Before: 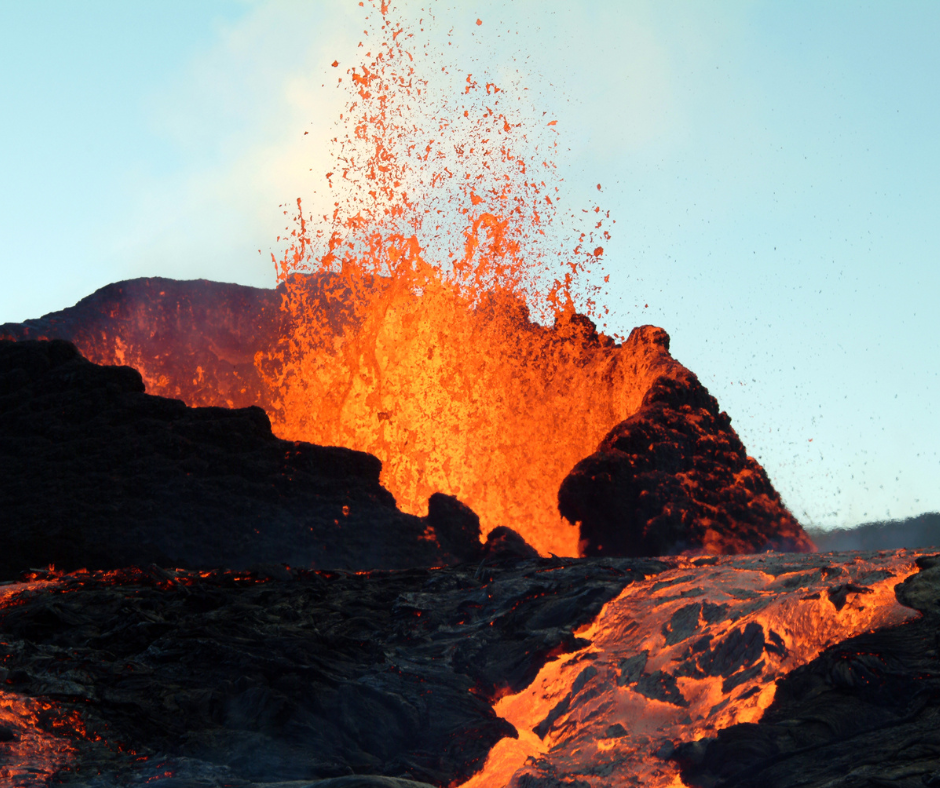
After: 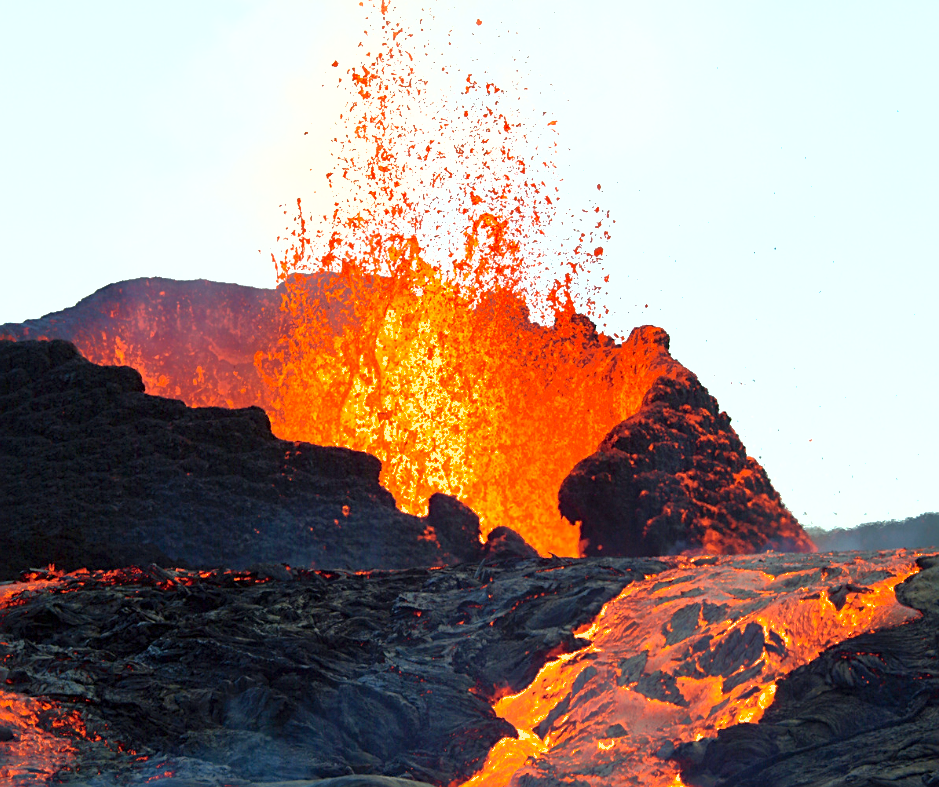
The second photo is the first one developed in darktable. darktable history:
sharpen: radius 2.167, amount 0.381, threshold 0
shadows and highlights: on, module defaults
exposure: exposure 1 EV, compensate highlight preservation false
